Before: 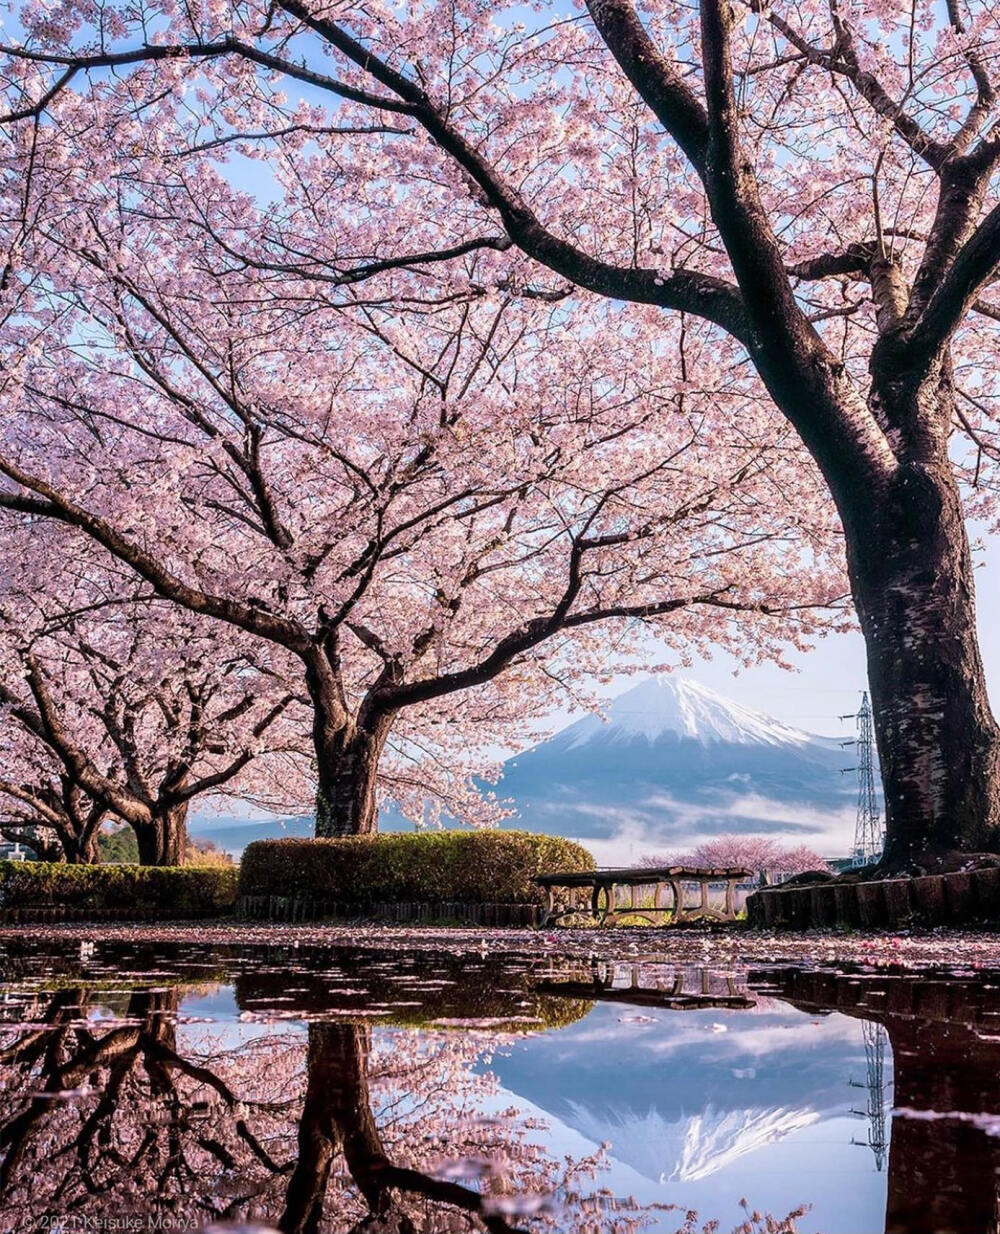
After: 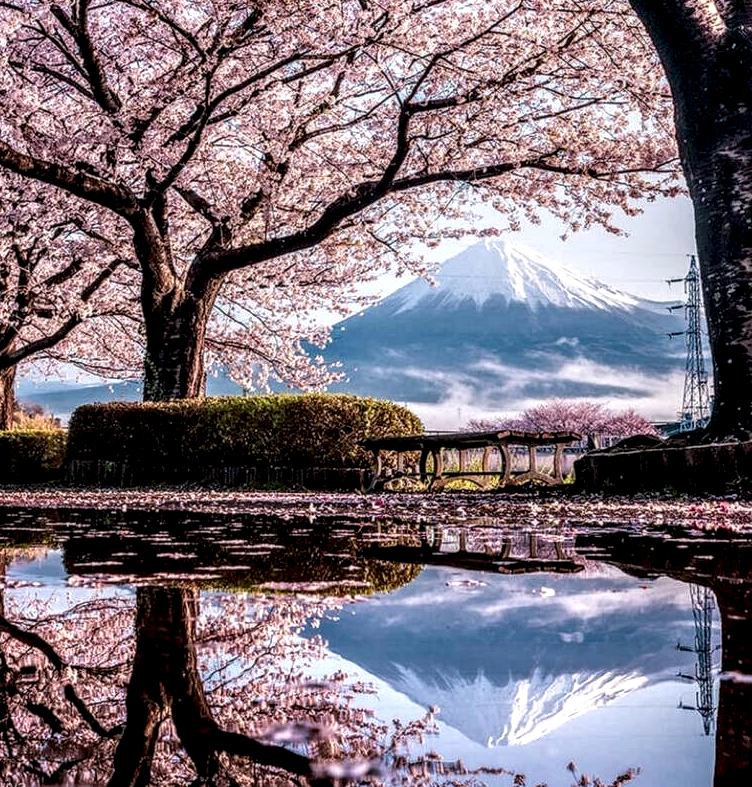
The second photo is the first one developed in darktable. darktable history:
contrast brightness saturation: contrast 0.028, brightness -0.039
crop and rotate: left 17.232%, top 35.402%, right 7.559%, bottom 0.805%
local contrast: highlights 17%, detail 187%
